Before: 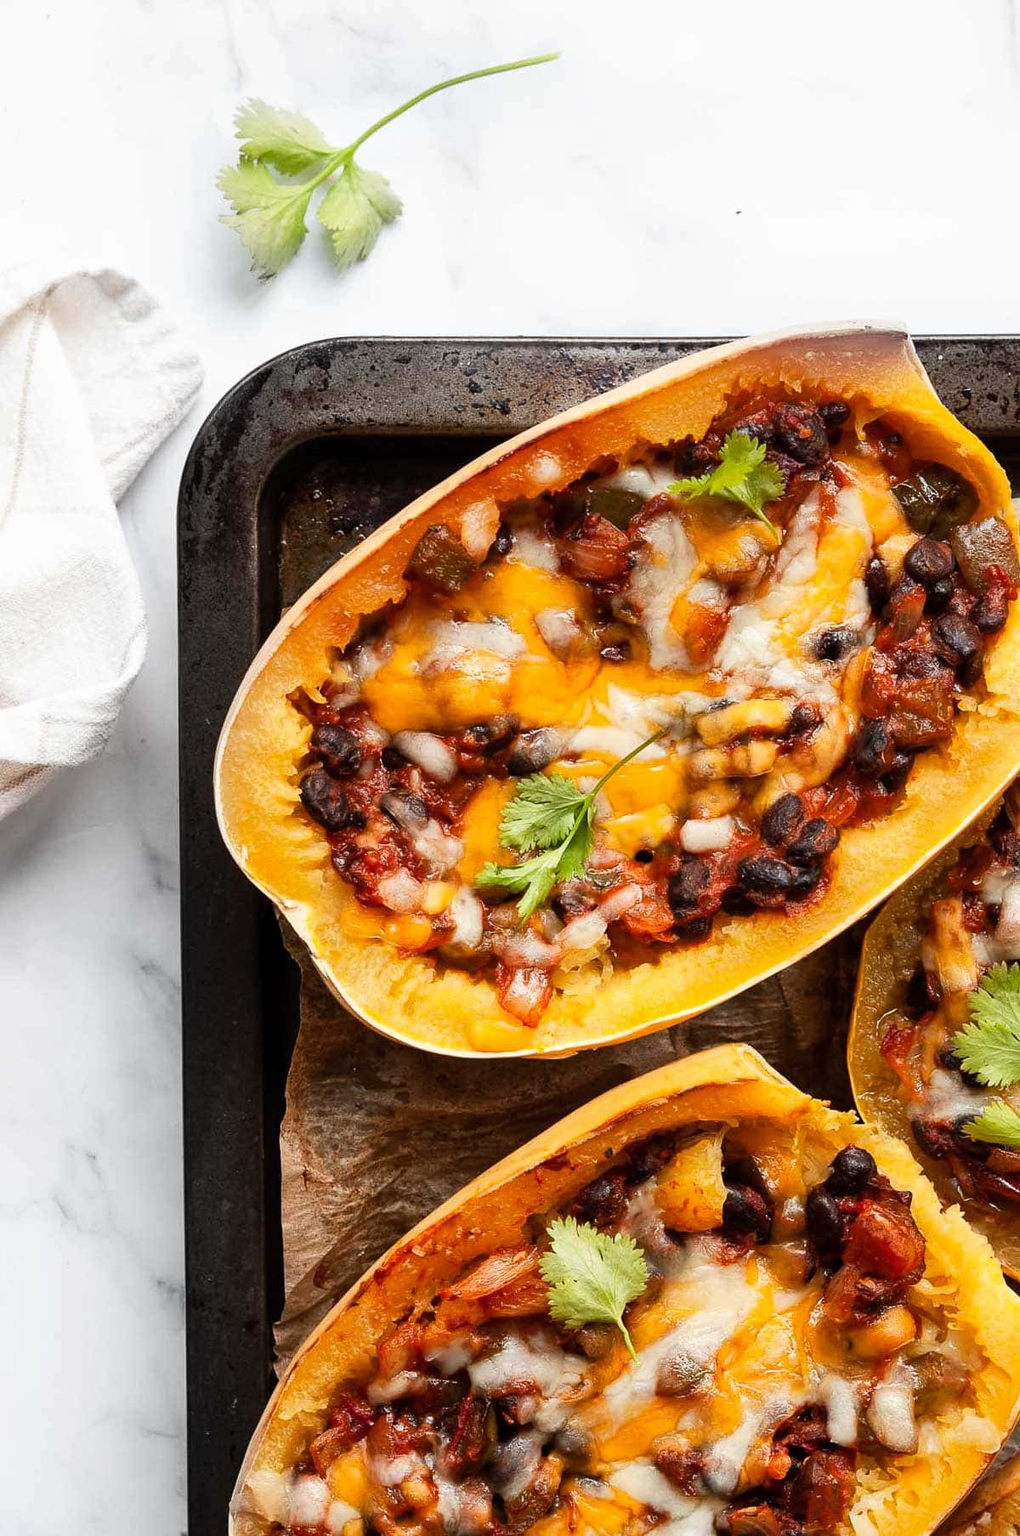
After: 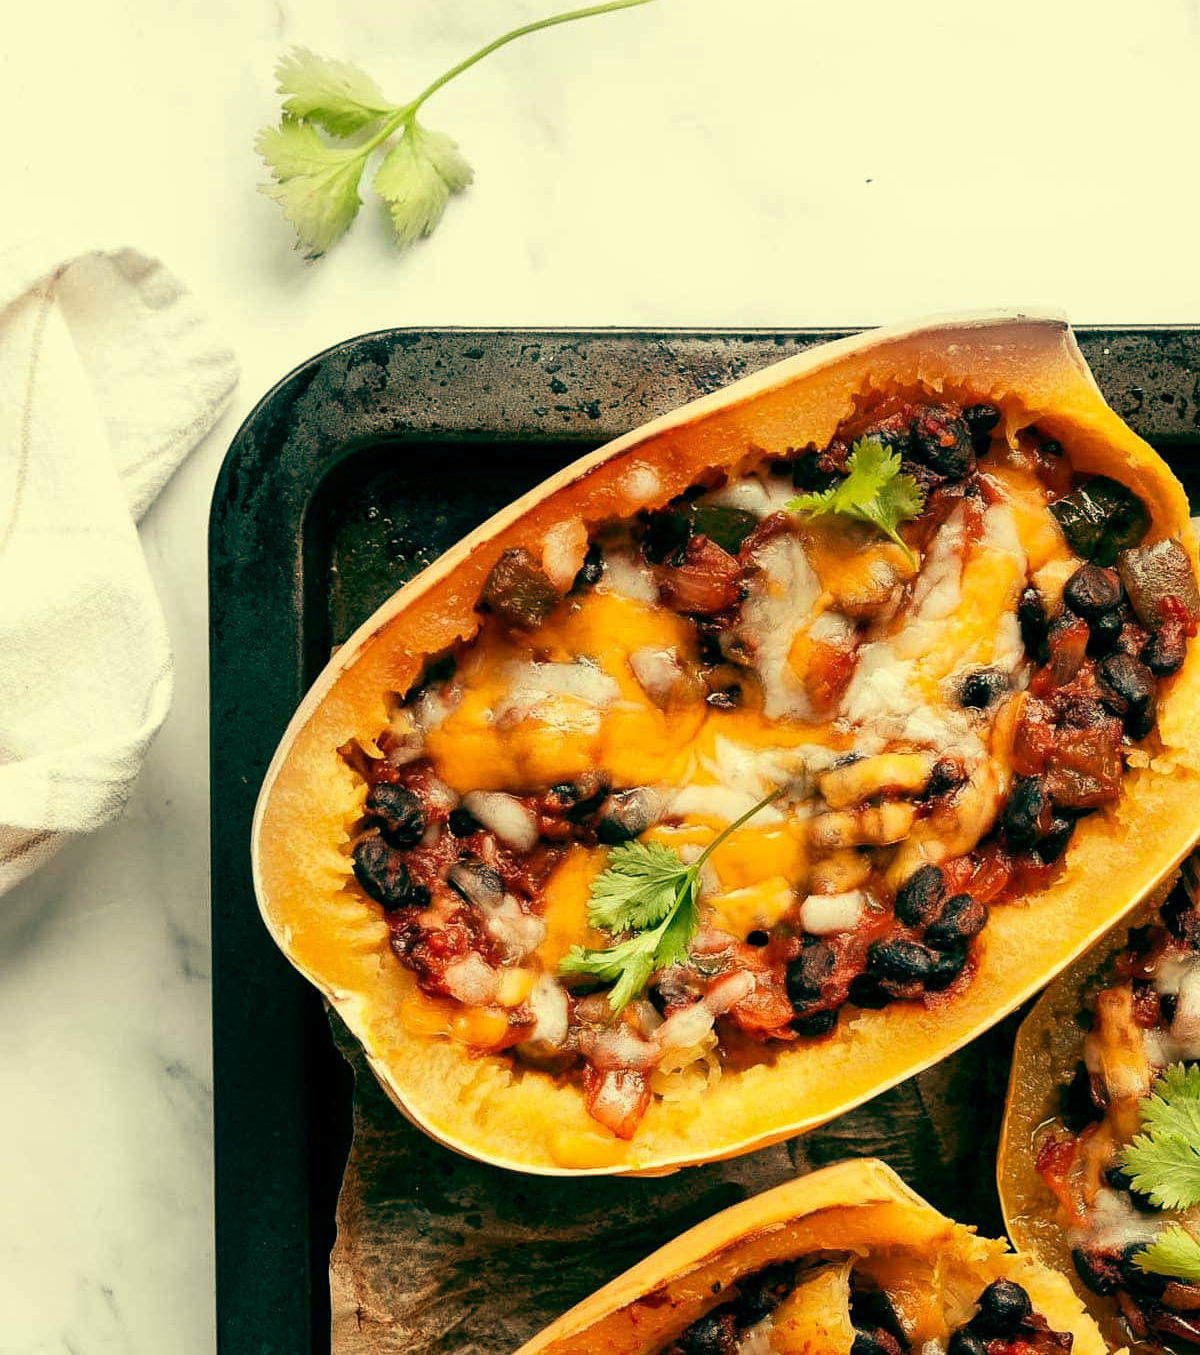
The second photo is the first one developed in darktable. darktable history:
color balance: mode lift, gamma, gain (sRGB), lift [1, 0.69, 1, 1], gamma [1, 1.482, 1, 1], gain [1, 1, 1, 0.802]
crop: top 3.857%, bottom 21.132%
